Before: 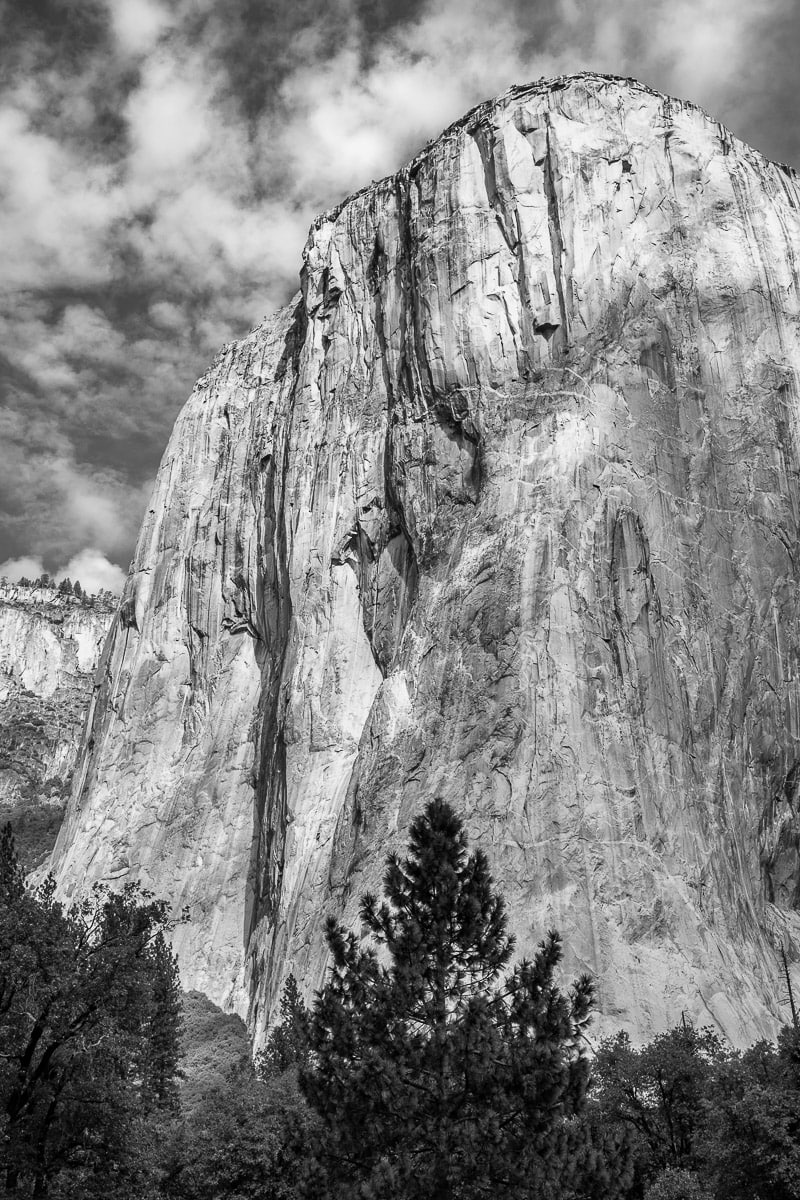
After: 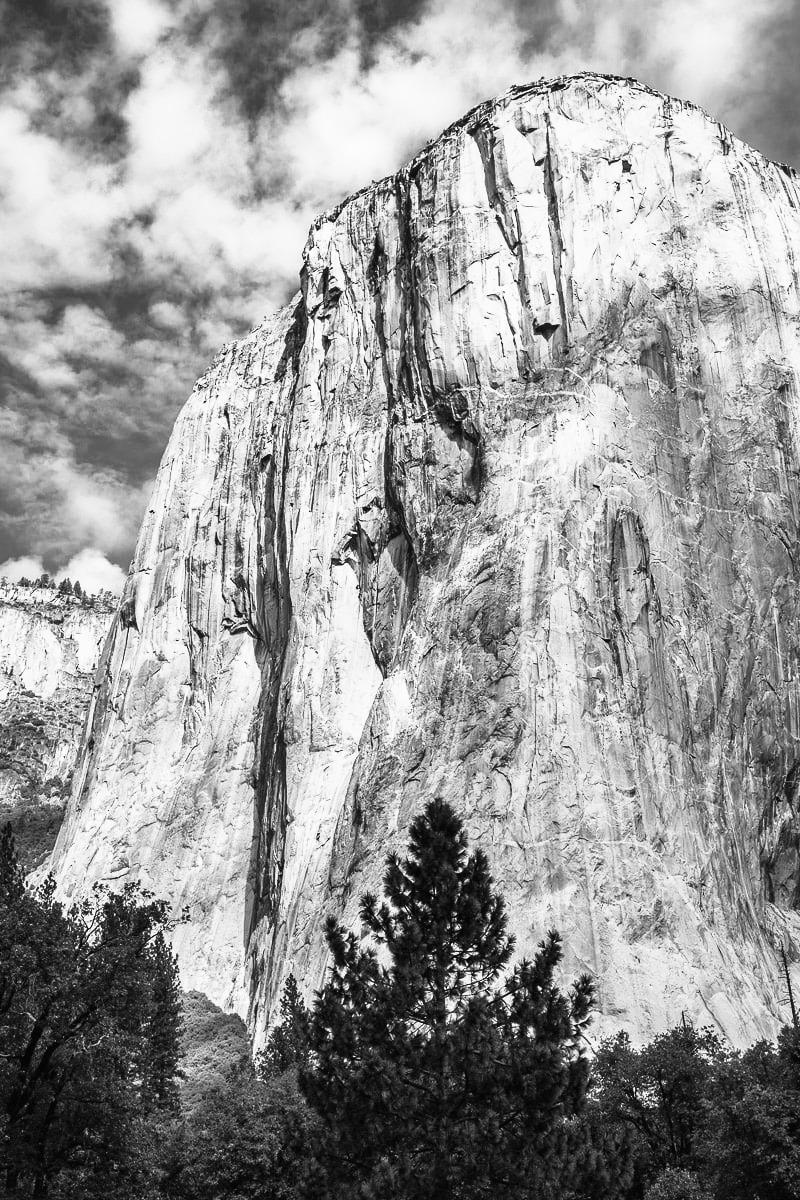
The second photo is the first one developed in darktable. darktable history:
tone curve: curves: ch0 [(0, 0.013) (0.198, 0.175) (0.512, 0.582) (0.625, 0.754) (0.81, 0.934) (1, 1)], preserve colors none
